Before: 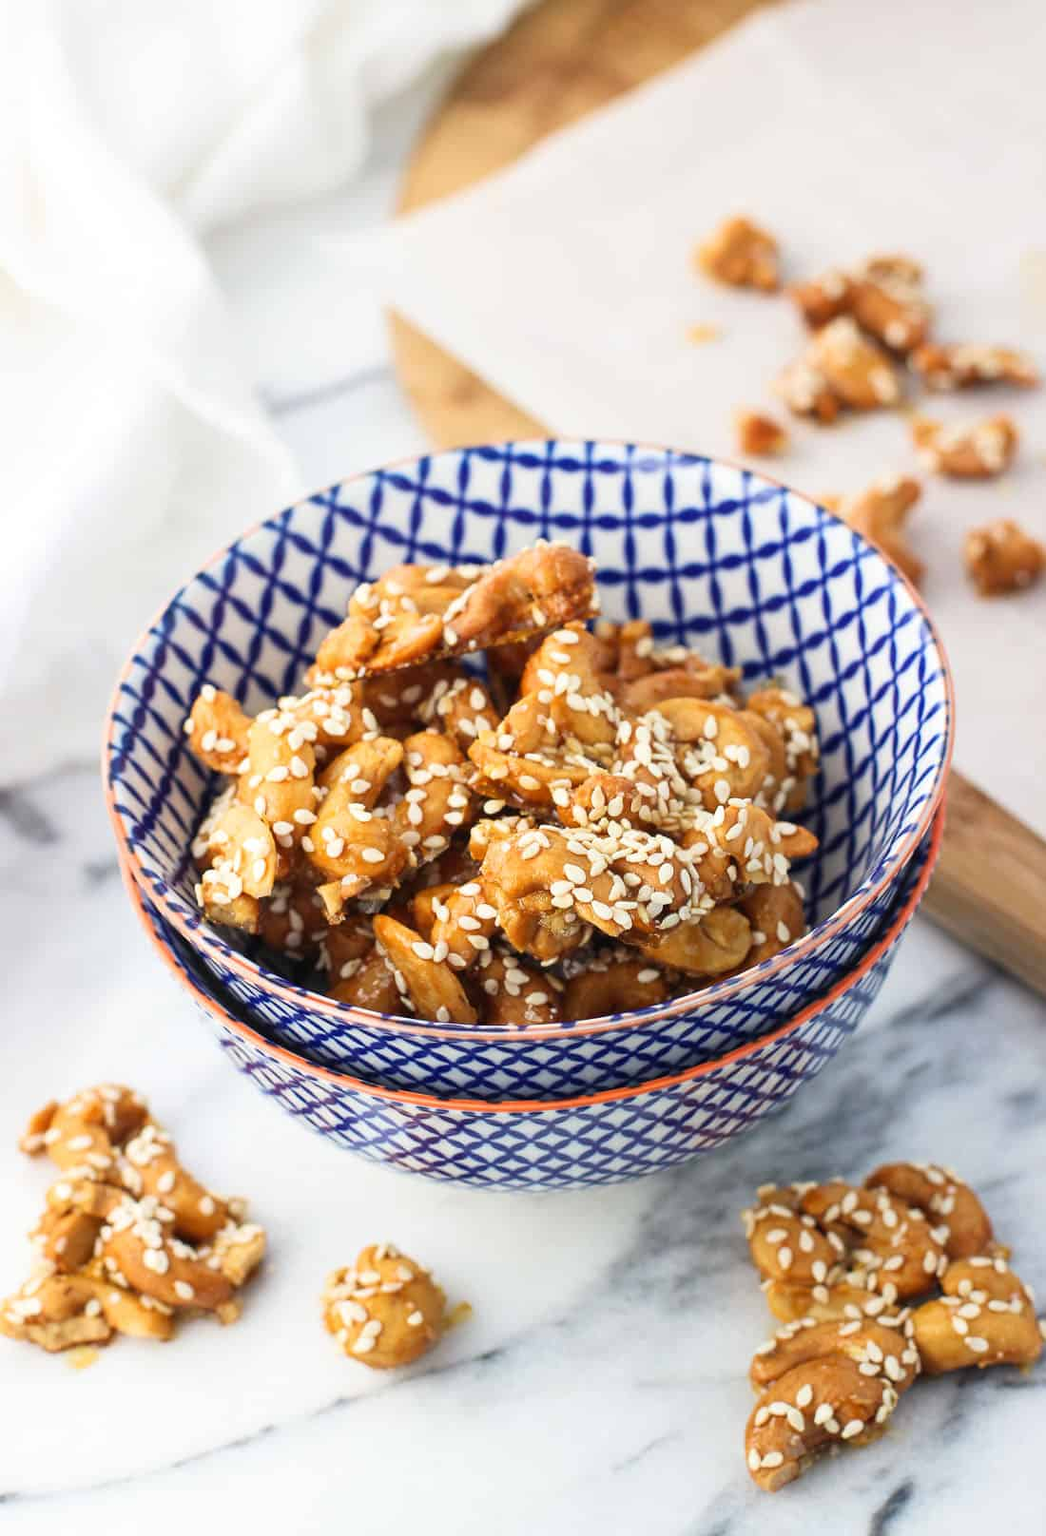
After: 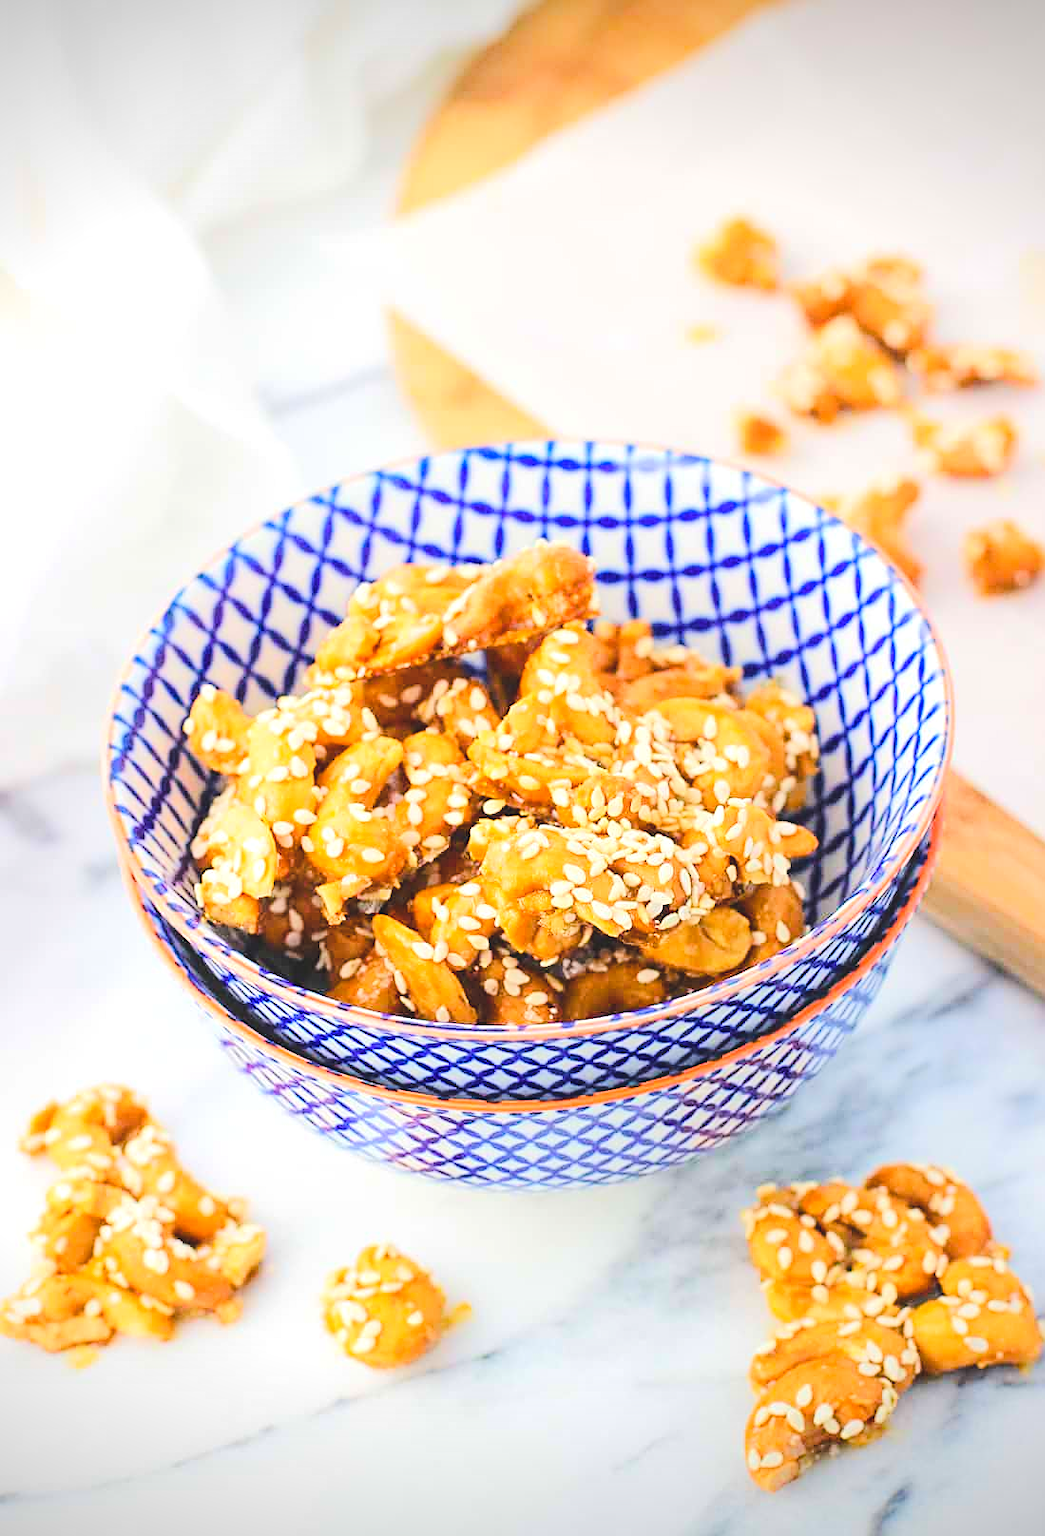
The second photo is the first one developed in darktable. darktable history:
contrast brightness saturation: brightness 0.145
vignetting: fall-off start 97.18%, saturation 0.002, width/height ratio 1.186
sharpen: on, module defaults
tone equalizer: -7 EV 0.149 EV, -6 EV 0.603 EV, -5 EV 1.17 EV, -4 EV 1.35 EV, -3 EV 1.15 EV, -2 EV 0.6 EV, -1 EV 0.151 EV, edges refinement/feathering 500, mask exposure compensation -1.57 EV, preserve details no
color balance rgb: global offset › luminance 0.706%, perceptual saturation grading › global saturation 20.585%, perceptual saturation grading › highlights -19.781%, perceptual saturation grading › shadows 29.296%, global vibrance 30.376%
